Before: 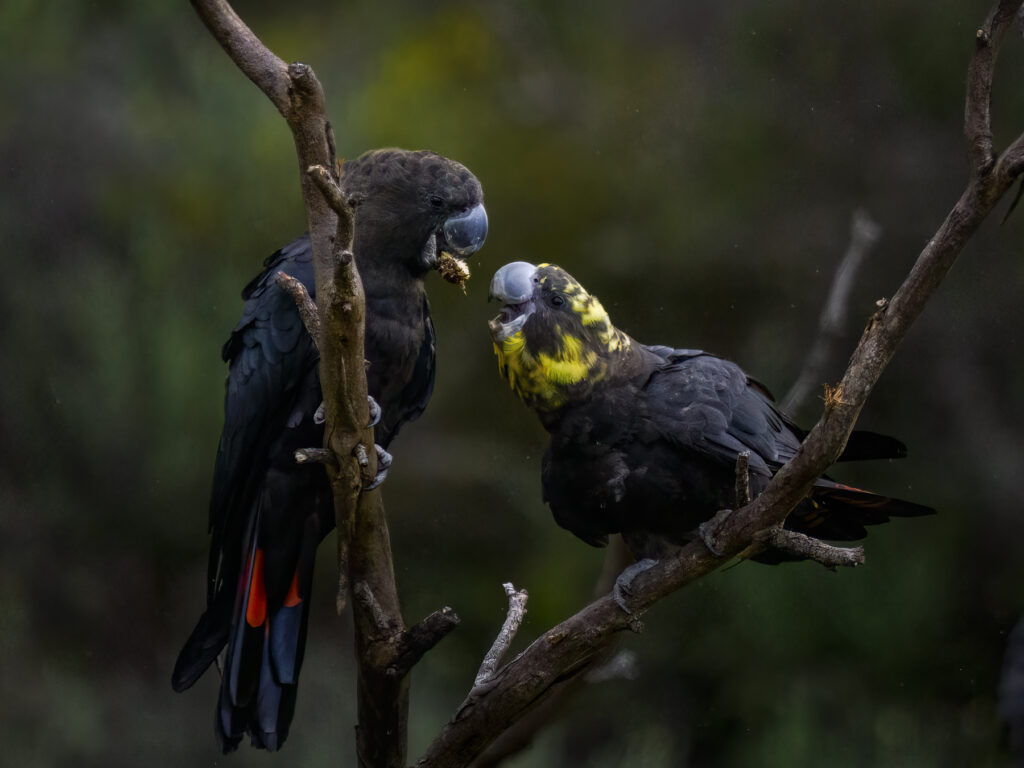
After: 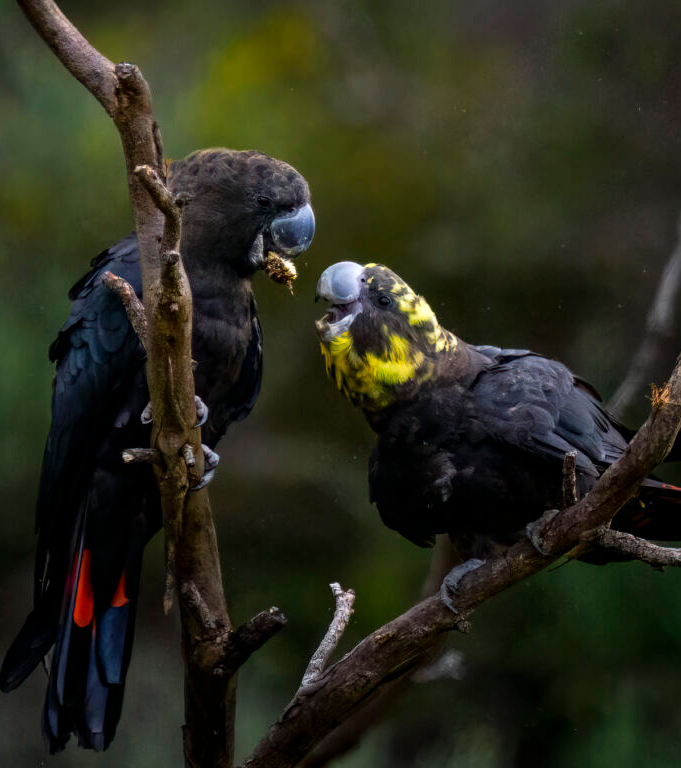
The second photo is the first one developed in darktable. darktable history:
tone curve: curves: ch0 [(0, 0) (0.541, 0.628) (0.906, 0.997)]
crop: left 16.899%, right 16.556%
